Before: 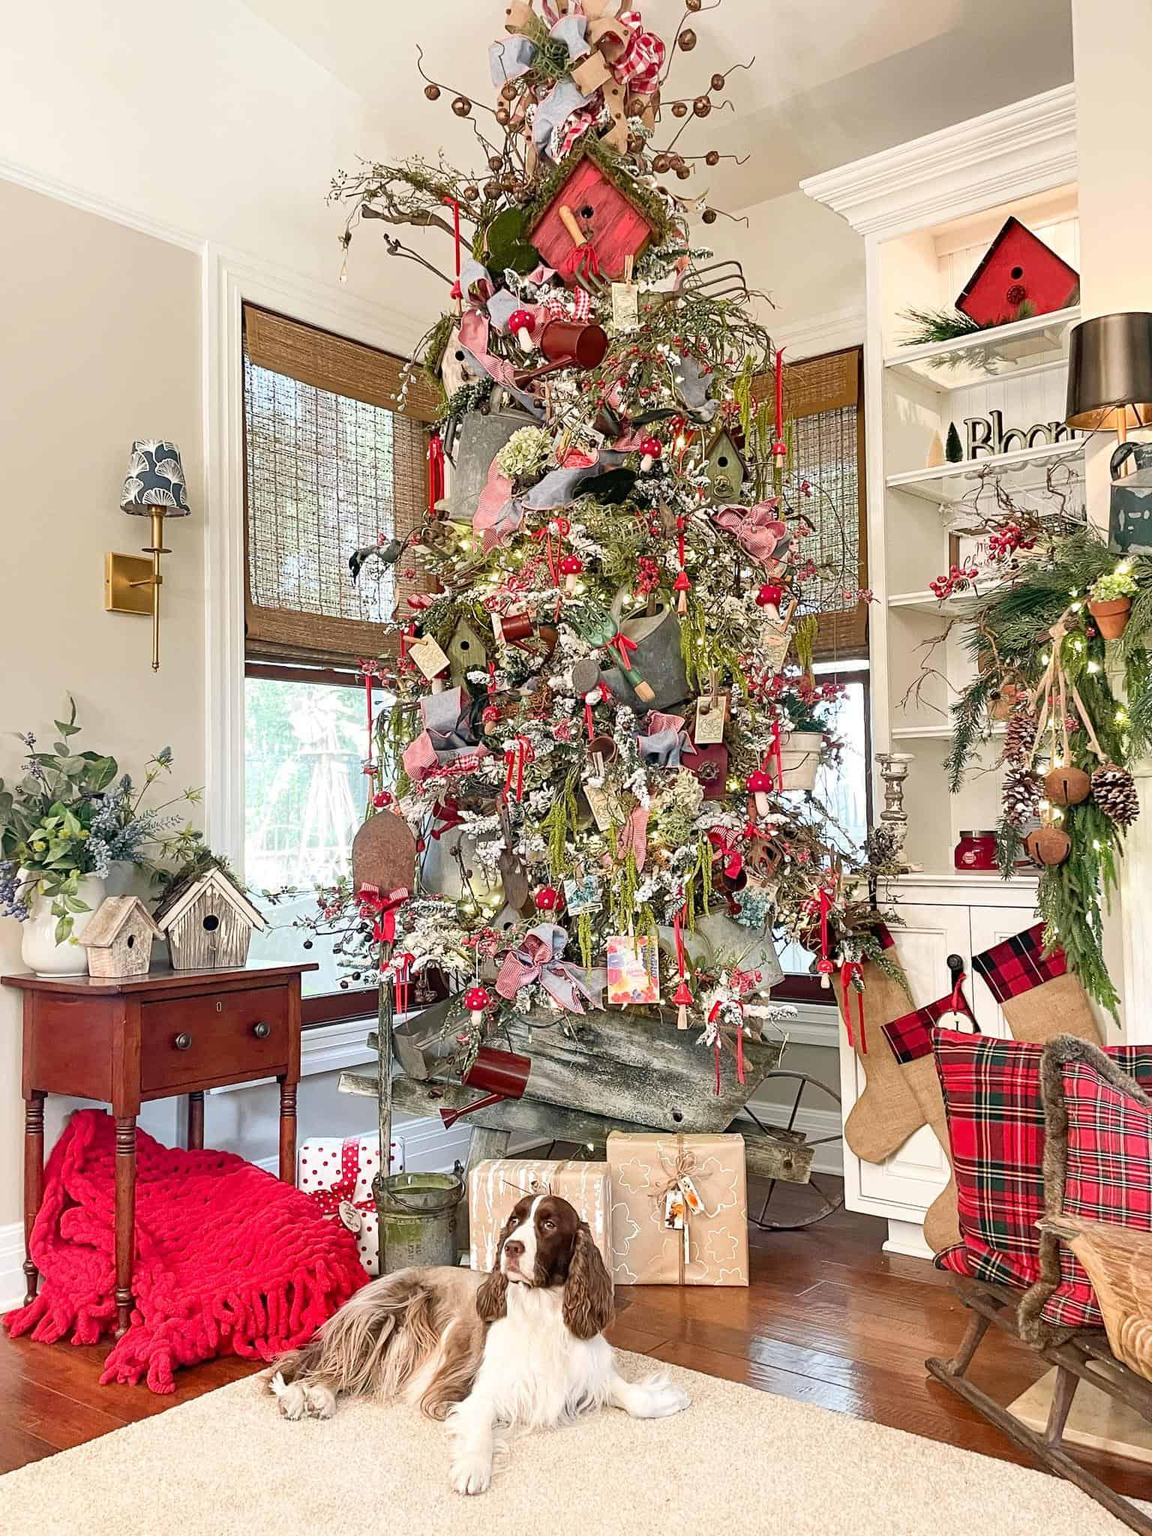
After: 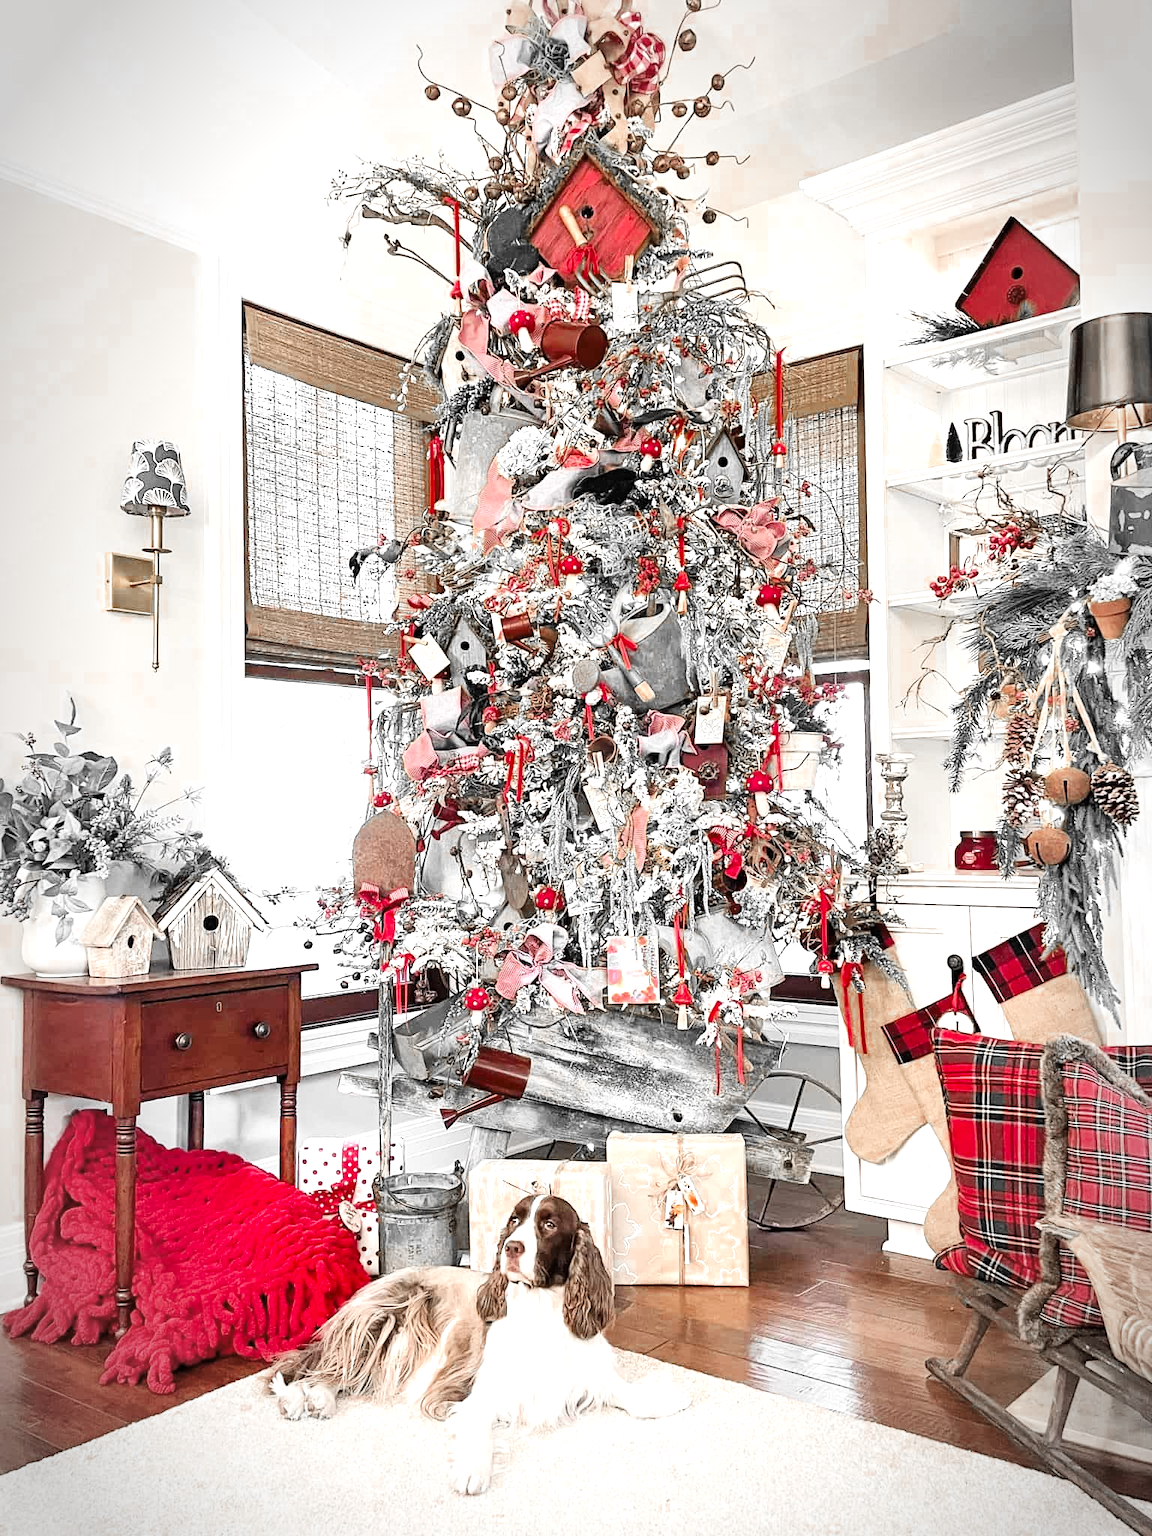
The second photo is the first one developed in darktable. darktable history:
vibrance: vibrance 67%
contrast brightness saturation: contrast 0.1, saturation -0.36
tone curve: curves: ch0 [(0, 0) (0.004, 0.001) (0.133, 0.112) (0.325, 0.362) (0.832, 0.893) (1, 1)], color space Lab, linked channels, preserve colors none
vignetting: automatic ratio true
color zones: curves: ch0 [(0, 0.497) (0.096, 0.361) (0.221, 0.538) (0.429, 0.5) (0.571, 0.5) (0.714, 0.5) (0.857, 0.5) (1, 0.497)]; ch1 [(0, 0.5) (0.143, 0.5) (0.257, -0.002) (0.429, 0.04) (0.571, -0.001) (0.714, -0.015) (0.857, 0.024) (1, 0.5)]
exposure: exposure 0.74 EV, compensate highlight preservation false
